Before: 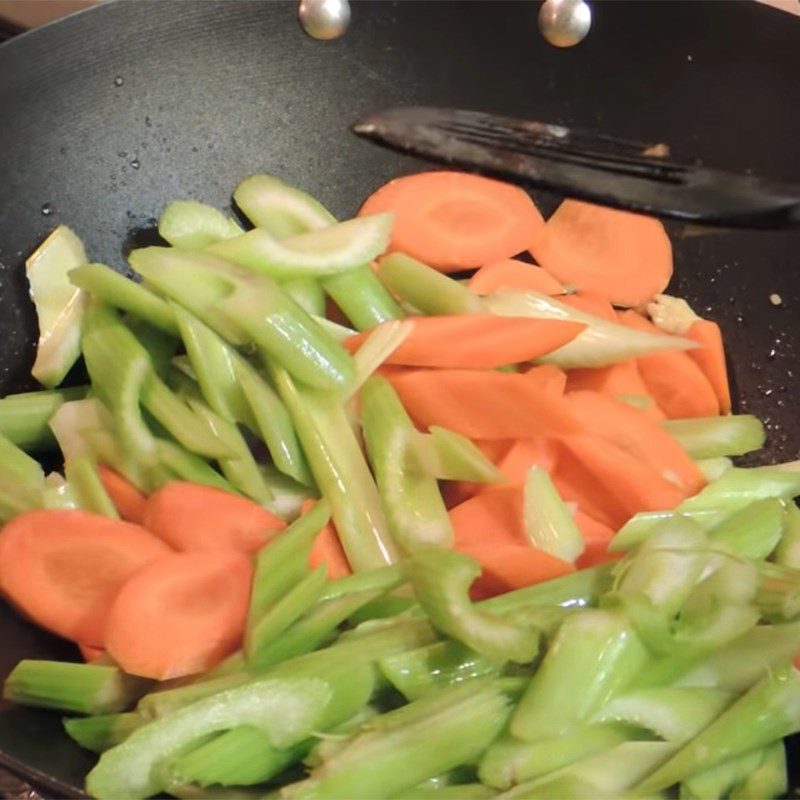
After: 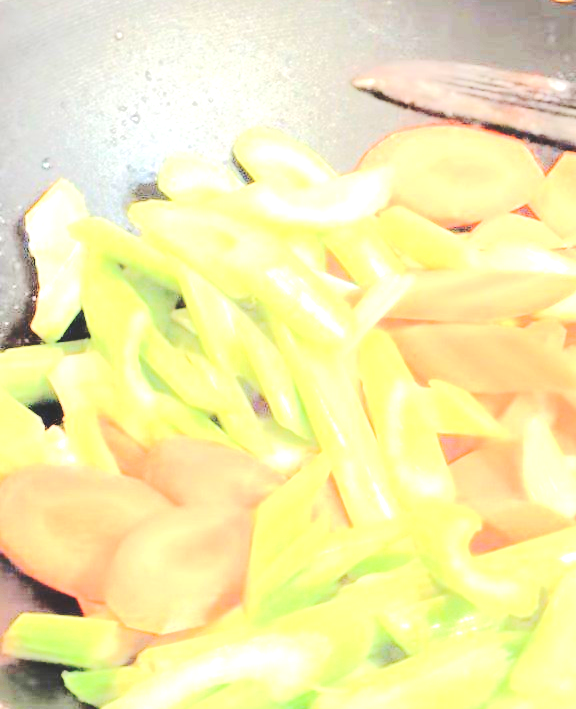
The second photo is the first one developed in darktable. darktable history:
crop: top 5.761%, right 27.912%, bottom 5.505%
base curve: curves: ch0 [(0, 0.024) (0.055, 0.065) (0.121, 0.166) (0.236, 0.319) (0.693, 0.726) (1, 1)], preserve colors none
contrast brightness saturation: contrast 0.074
tone equalizer: -7 EV 0.146 EV, -6 EV 0.617 EV, -5 EV 1.15 EV, -4 EV 1.33 EV, -3 EV 1.15 EV, -2 EV 0.6 EV, -1 EV 0.159 EV, edges refinement/feathering 500, mask exposure compensation -1.57 EV, preserve details guided filter
tone curve: curves: ch0 [(0, 0) (0.003, 0.061) (0.011, 0.065) (0.025, 0.066) (0.044, 0.077) (0.069, 0.092) (0.1, 0.106) (0.136, 0.125) (0.177, 0.16) (0.224, 0.206) (0.277, 0.272) (0.335, 0.356) (0.399, 0.472) (0.468, 0.59) (0.543, 0.686) (0.623, 0.766) (0.709, 0.832) (0.801, 0.886) (0.898, 0.929) (1, 1)], color space Lab, independent channels, preserve colors none
exposure: exposure 1.995 EV, compensate exposure bias true, compensate highlight preservation false
